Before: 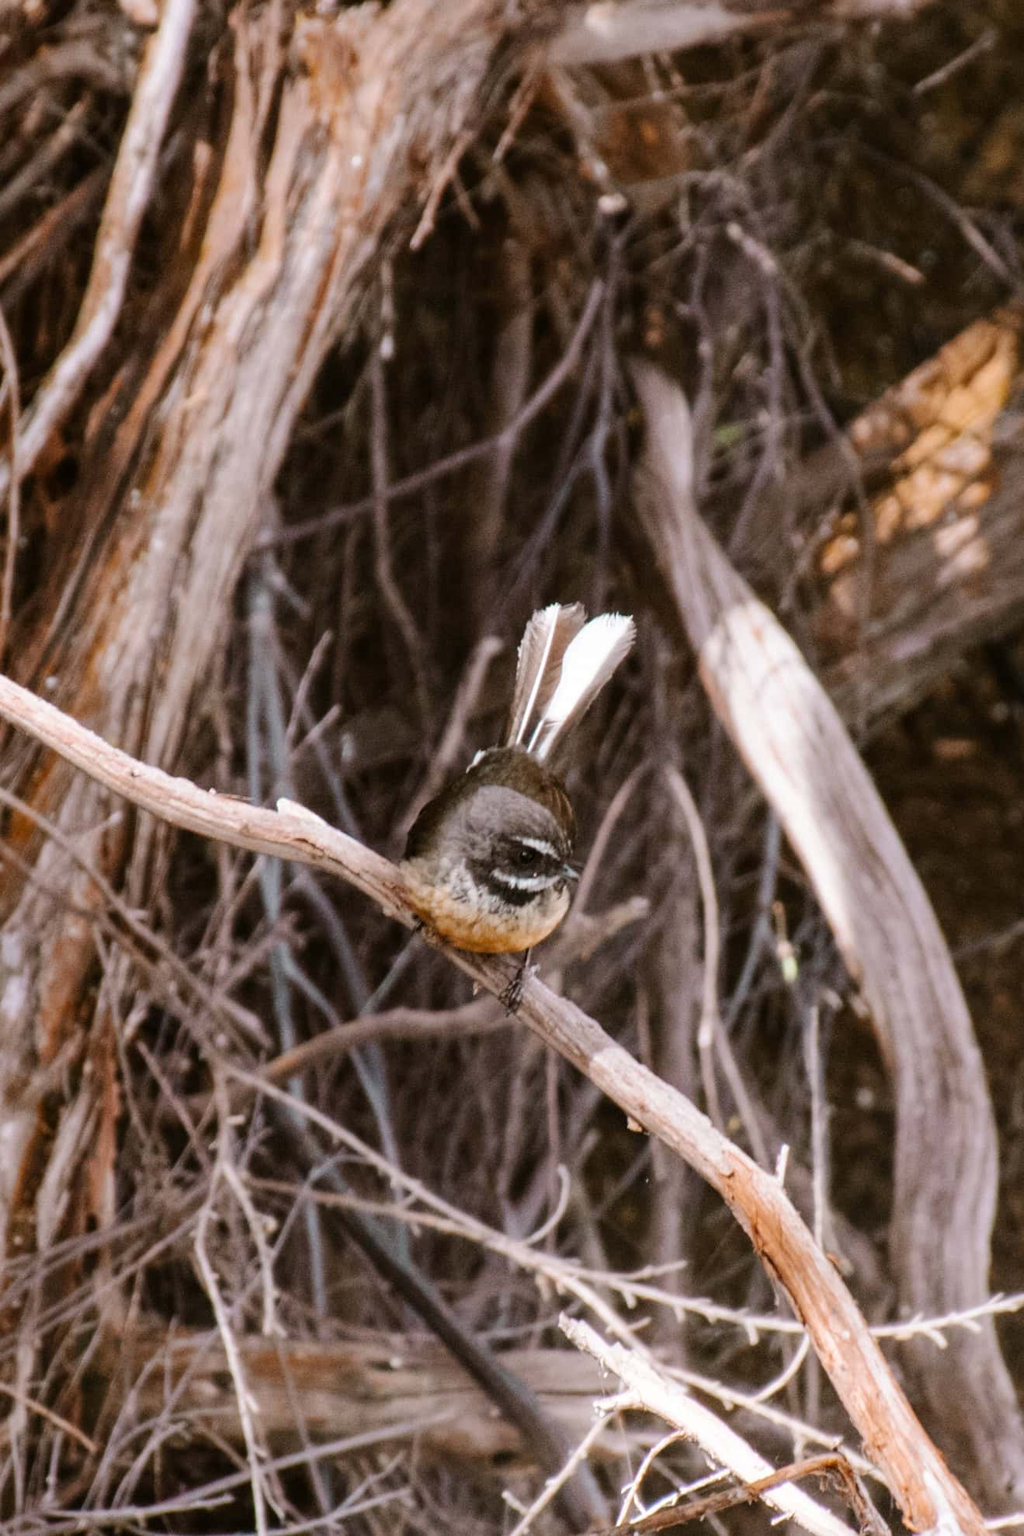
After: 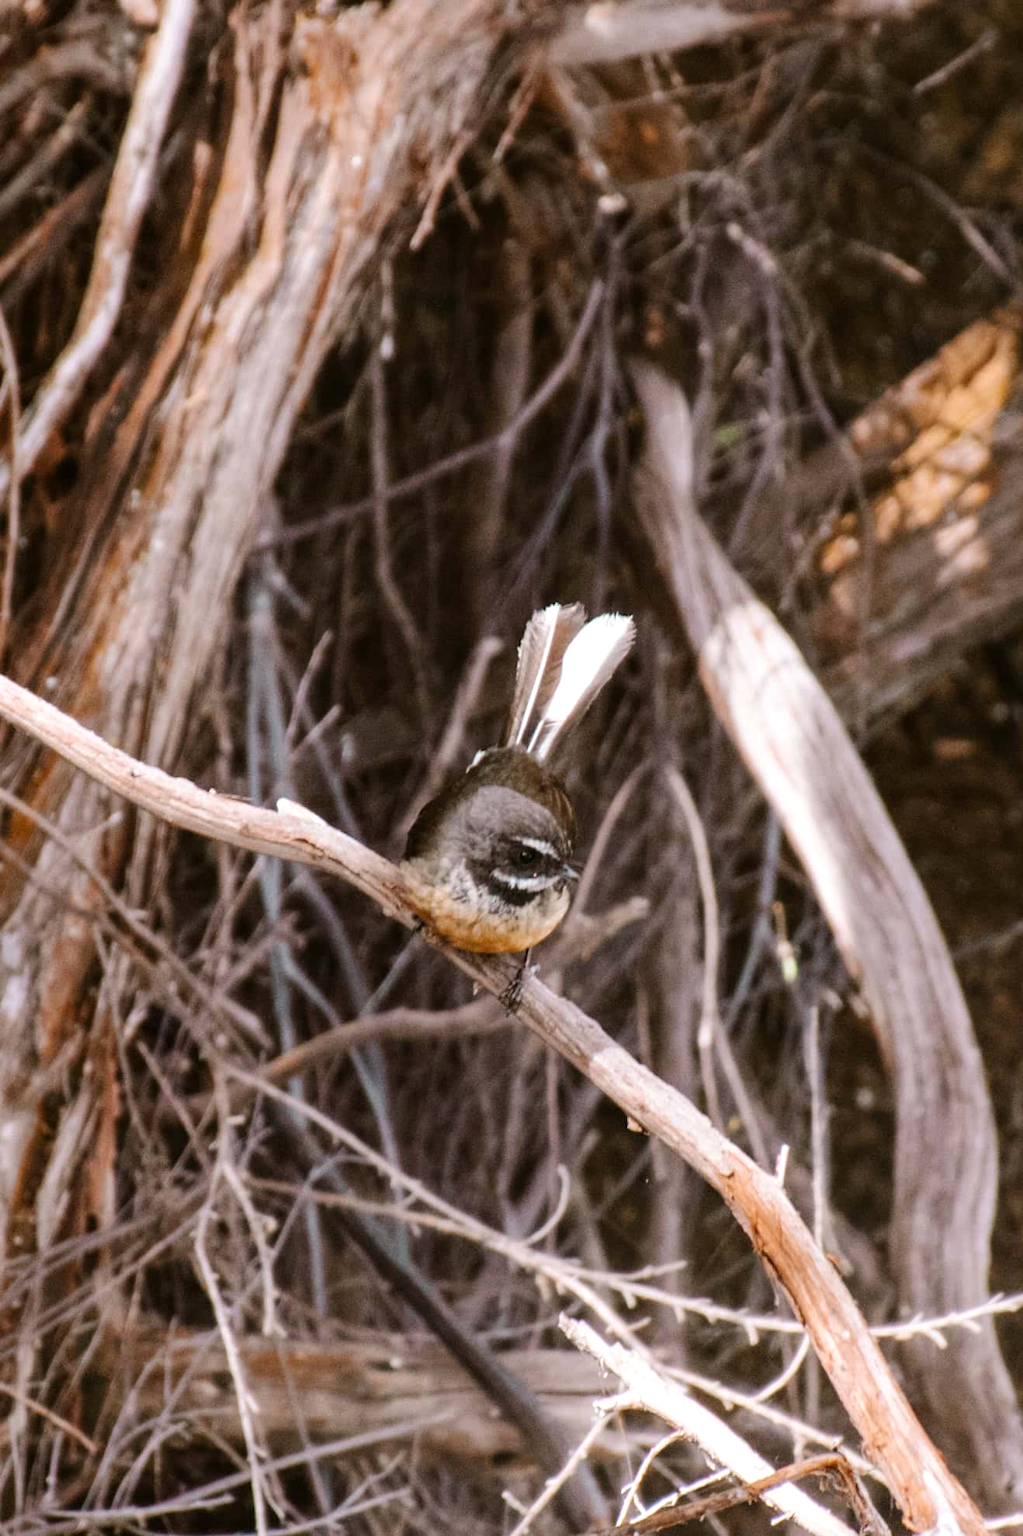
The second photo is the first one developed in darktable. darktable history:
tone equalizer: on, module defaults
exposure: exposure 0.127 EV, compensate highlight preservation false
